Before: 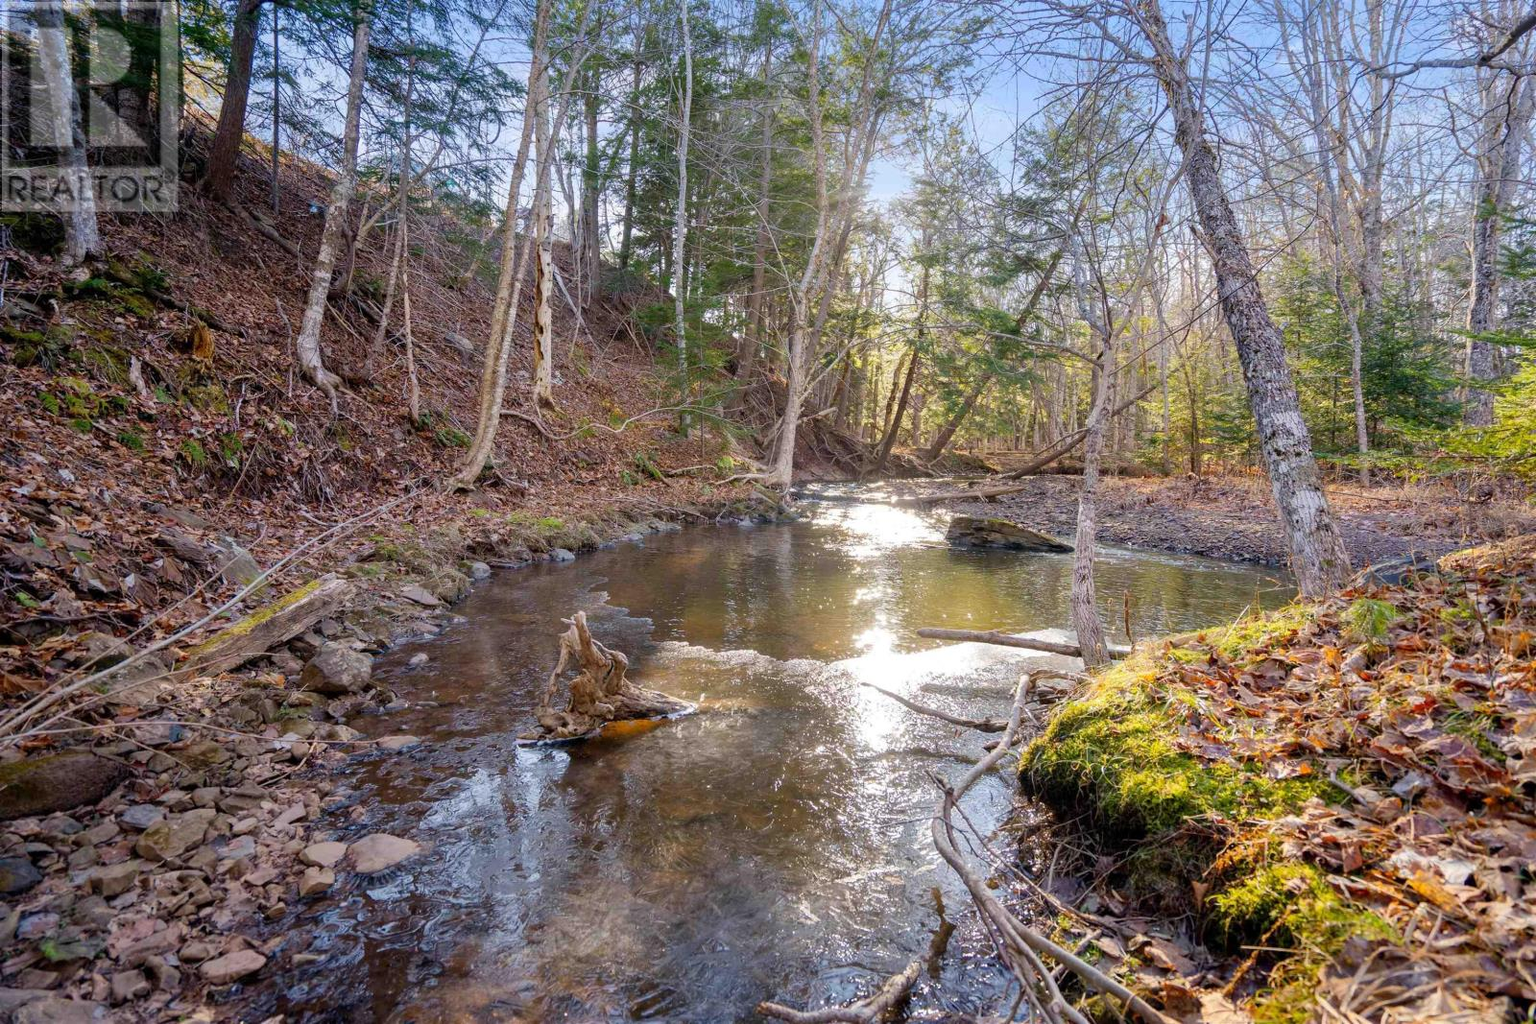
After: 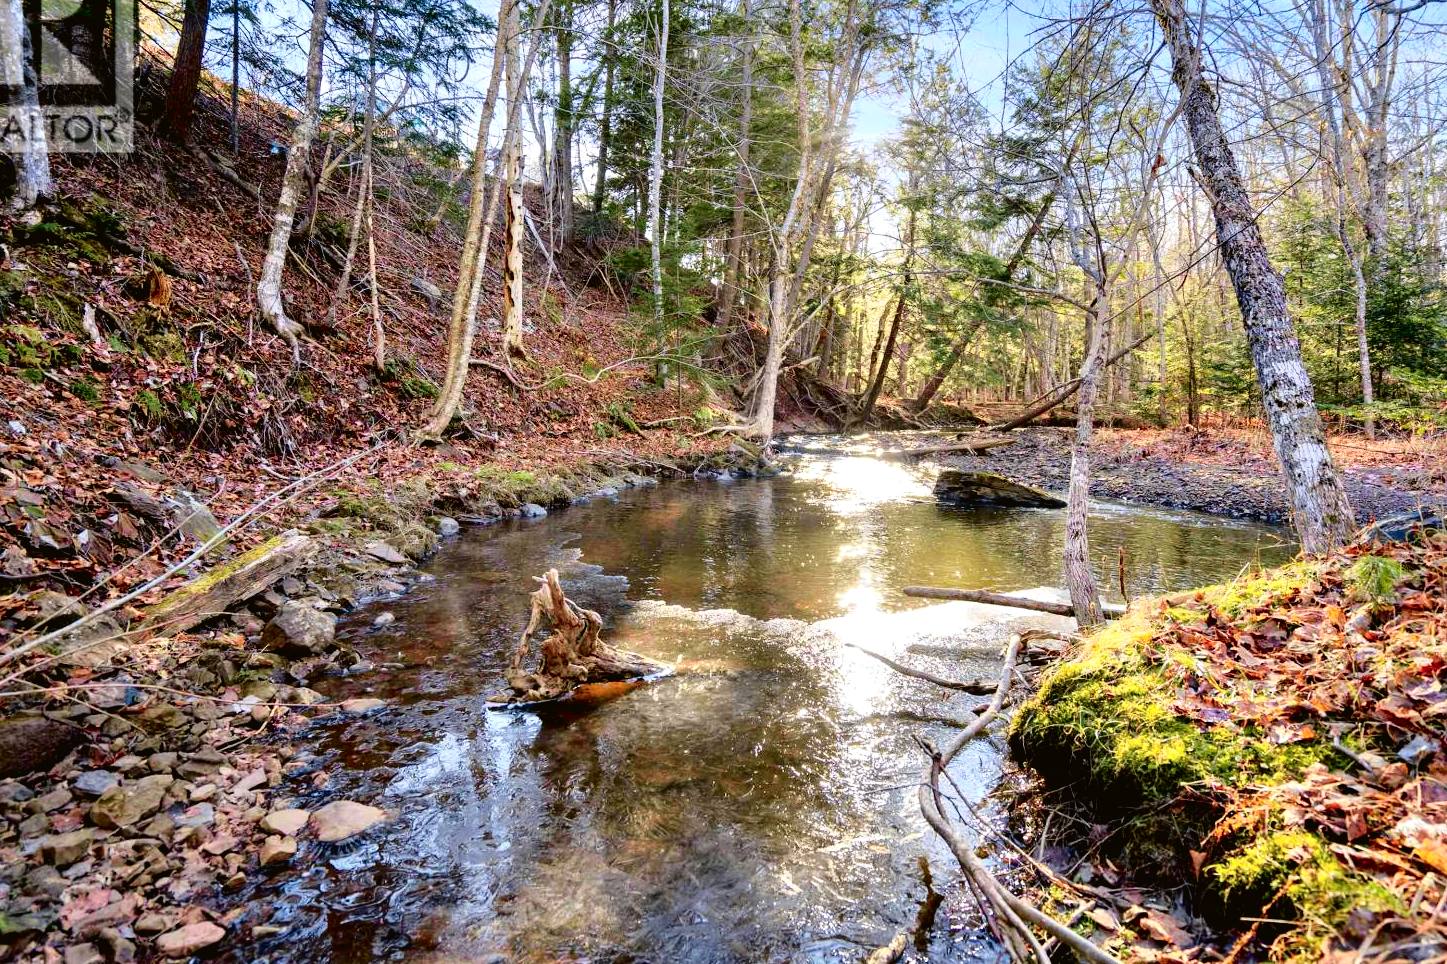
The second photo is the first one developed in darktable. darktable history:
tone curve: curves: ch0 [(0, 0.021) (0.049, 0.044) (0.152, 0.14) (0.328, 0.377) (0.473, 0.543) (0.641, 0.705) (0.85, 0.894) (1, 0.969)]; ch1 [(0, 0) (0.302, 0.331) (0.427, 0.433) (0.472, 0.47) (0.502, 0.503) (0.527, 0.524) (0.564, 0.591) (0.602, 0.632) (0.677, 0.701) (0.859, 0.885) (1, 1)]; ch2 [(0, 0) (0.33, 0.301) (0.447, 0.44) (0.487, 0.496) (0.502, 0.516) (0.535, 0.563) (0.565, 0.6) (0.618, 0.629) (1, 1)], color space Lab, independent channels, preserve colors none
contrast equalizer: y [[0.6 ×6], [0.55 ×6], [0 ×6], [0 ×6], [0 ×6]]
color balance rgb: linear chroma grading › mid-tones 7.371%, perceptual saturation grading › global saturation 0.829%, global vibrance 3.28%
crop: left 3.295%, top 6.396%, right 6.266%, bottom 3.185%
